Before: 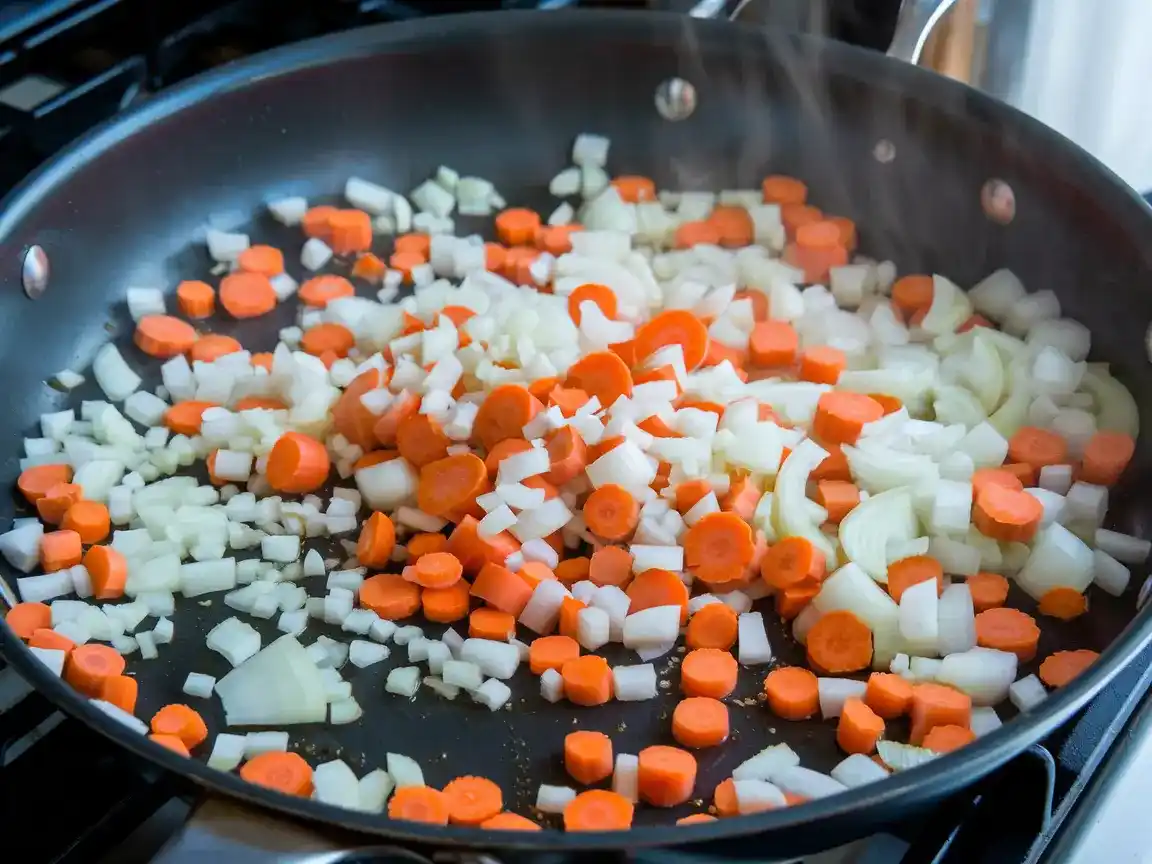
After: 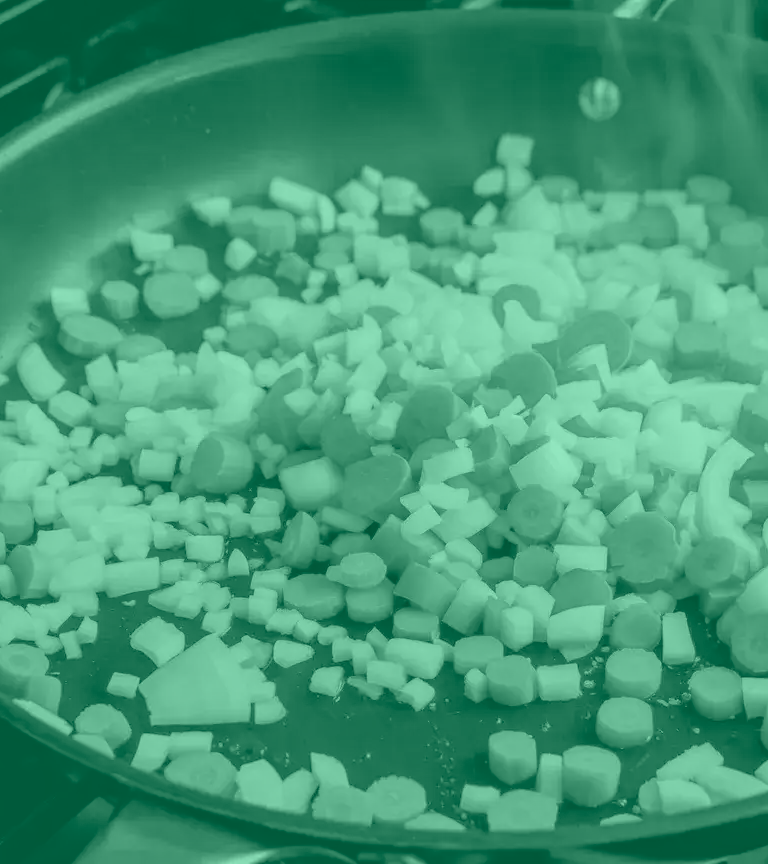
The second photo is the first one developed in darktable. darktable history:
colorize: hue 147.6°, saturation 65%, lightness 21.64%
local contrast: detail 130%
exposure: black level correction 0.005, exposure 0.014 EV, compensate highlight preservation false
crop and rotate: left 6.617%, right 26.717%
